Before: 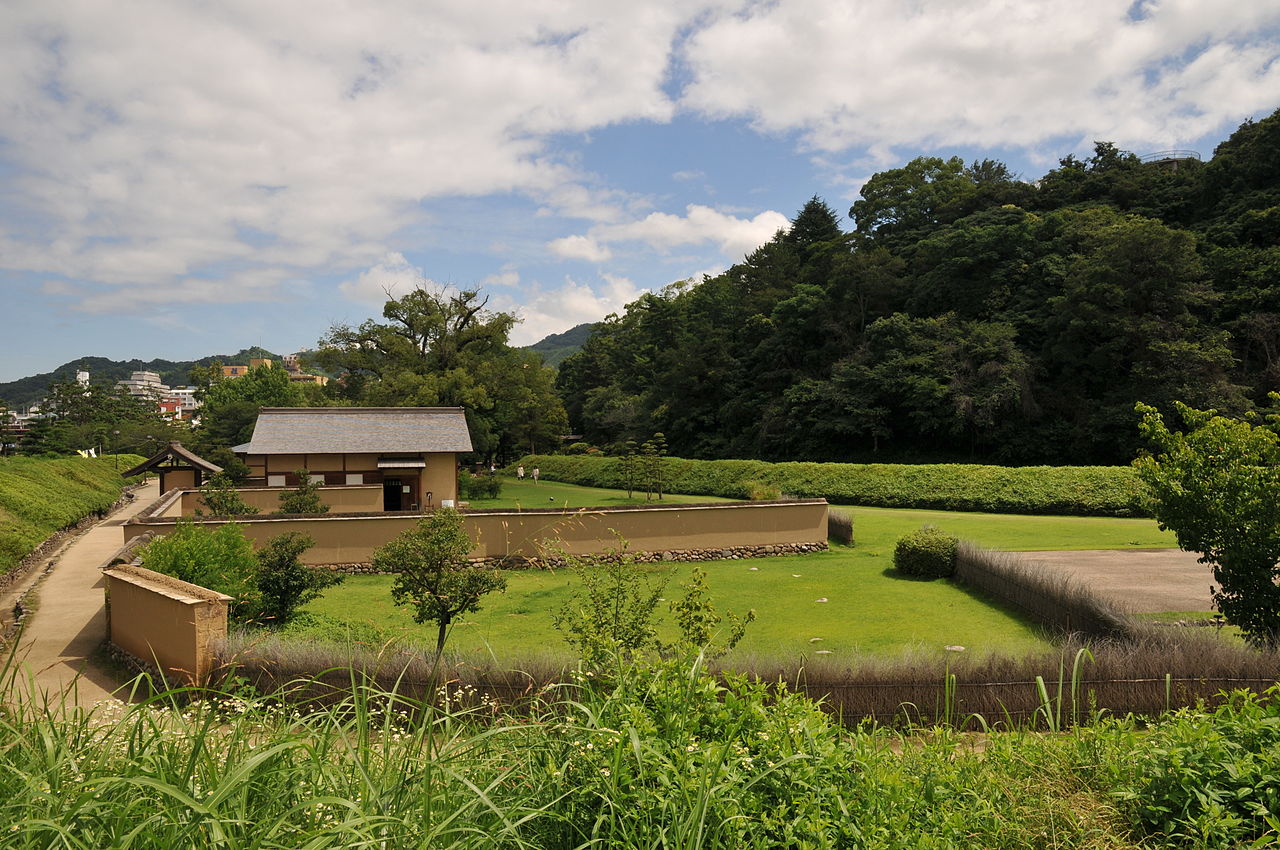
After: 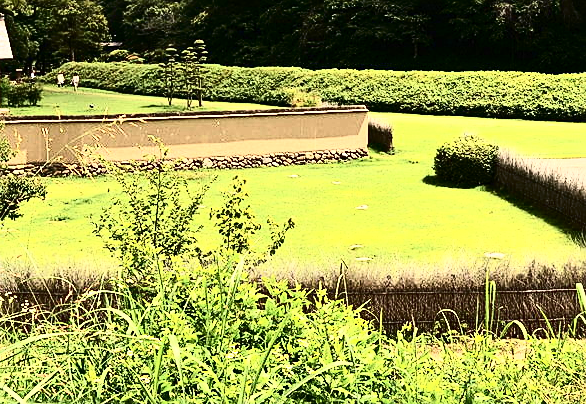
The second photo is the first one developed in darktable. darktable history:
exposure: black level correction 0, exposure 1.199 EV, compensate highlight preservation false
crop: left 35.964%, top 46.257%, right 18.202%, bottom 6.103%
tone curve: curves: ch0 [(0, 0) (0.003, 0.006) (0.011, 0.008) (0.025, 0.011) (0.044, 0.015) (0.069, 0.019) (0.1, 0.023) (0.136, 0.03) (0.177, 0.042) (0.224, 0.065) (0.277, 0.103) (0.335, 0.177) (0.399, 0.294) (0.468, 0.463) (0.543, 0.639) (0.623, 0.805) (0.709, 0.909) (0.801, 0.967) (0.898, 0.989) (1, 1)], color space Lab, independent channels, preserve colors none
sharpen: on, module defaults
